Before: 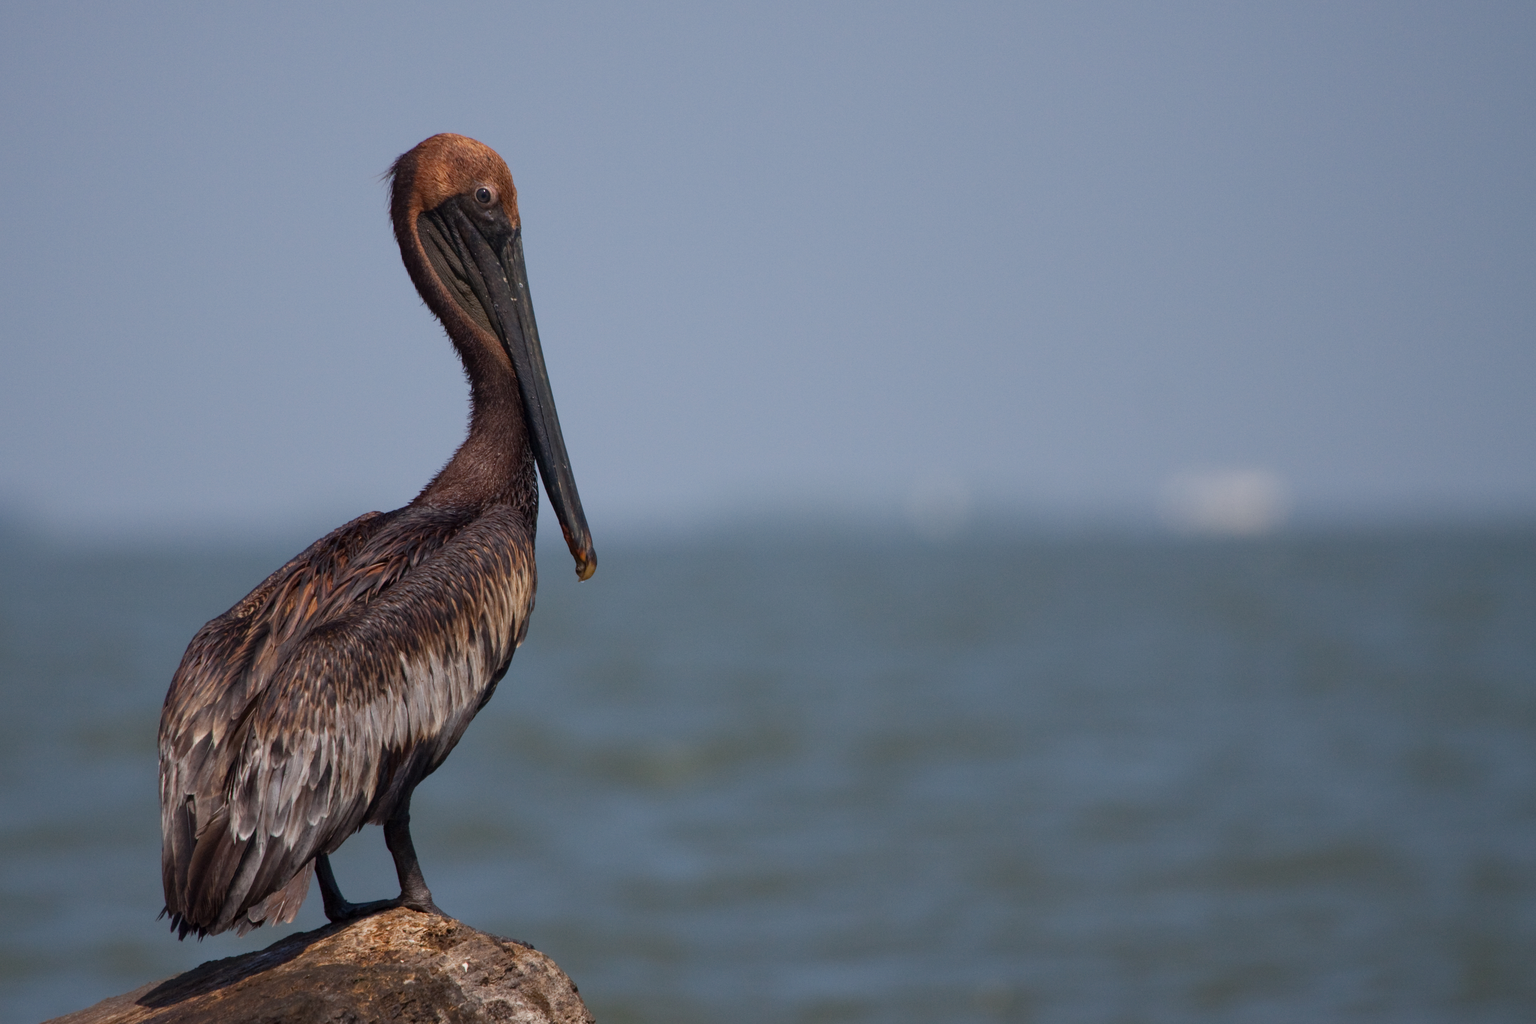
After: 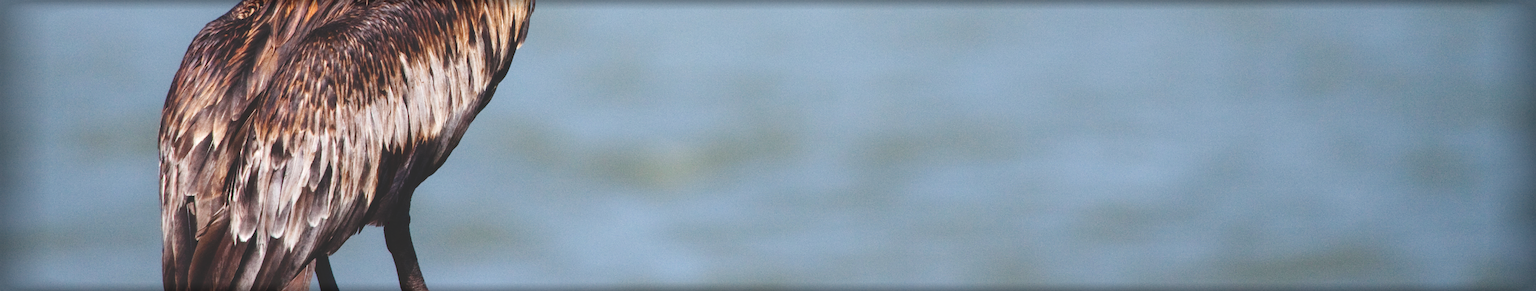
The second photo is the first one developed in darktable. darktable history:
exposure: exposure 1.064 EV, compensate highlight preservation false
vignetting: fall-off start 93.41%, fall-off radius 6.32%, brightness -0.563, saturation -0.002, automatic ratio true, width/height ratio 1.33, shape 0.051
tone curve: curves: ch0 [(0, 0) (0.003, 0.172) (0.011, 0.177) (0.025, 0.177) (0.044, 0.177) (0.069, 0.178) (0.1, 0.181) (0.136, 0.19) (0.177, 0.208) (0.224, 0.226) (0.277, 0.274) (0.335, 0.338) (0.399, 0.43) (0.468, 0.535) (0.543, 0.635) (0.623, 0.726) (0.709, 0.815) (0.801, 0.882) (0.898, 0.936) (1, 1)], preserve colors none
tone equalizer: -8 EV -0.001 EV, -7 EV 0.002 EV, -6 EV -0.001 EV, -5 EV -0.003 EV, -4 EV -0.07 EV, -3 EV -0.221 EV, -2 EV -0.283 EV, -1 EV 0.088 EV, +0 EV 0.331 EV, mask exposure compensation -0.486 EV
sharpen: amount 0.208
crop and rotate: top 58.508%, bottom 13.026%
color balance rgb: perceptual saturation grading › global saturation 0.568%, perceptual brilliance grading › global brilliance 1.384%, perceptual brilliance grading › highlights -3.807%
